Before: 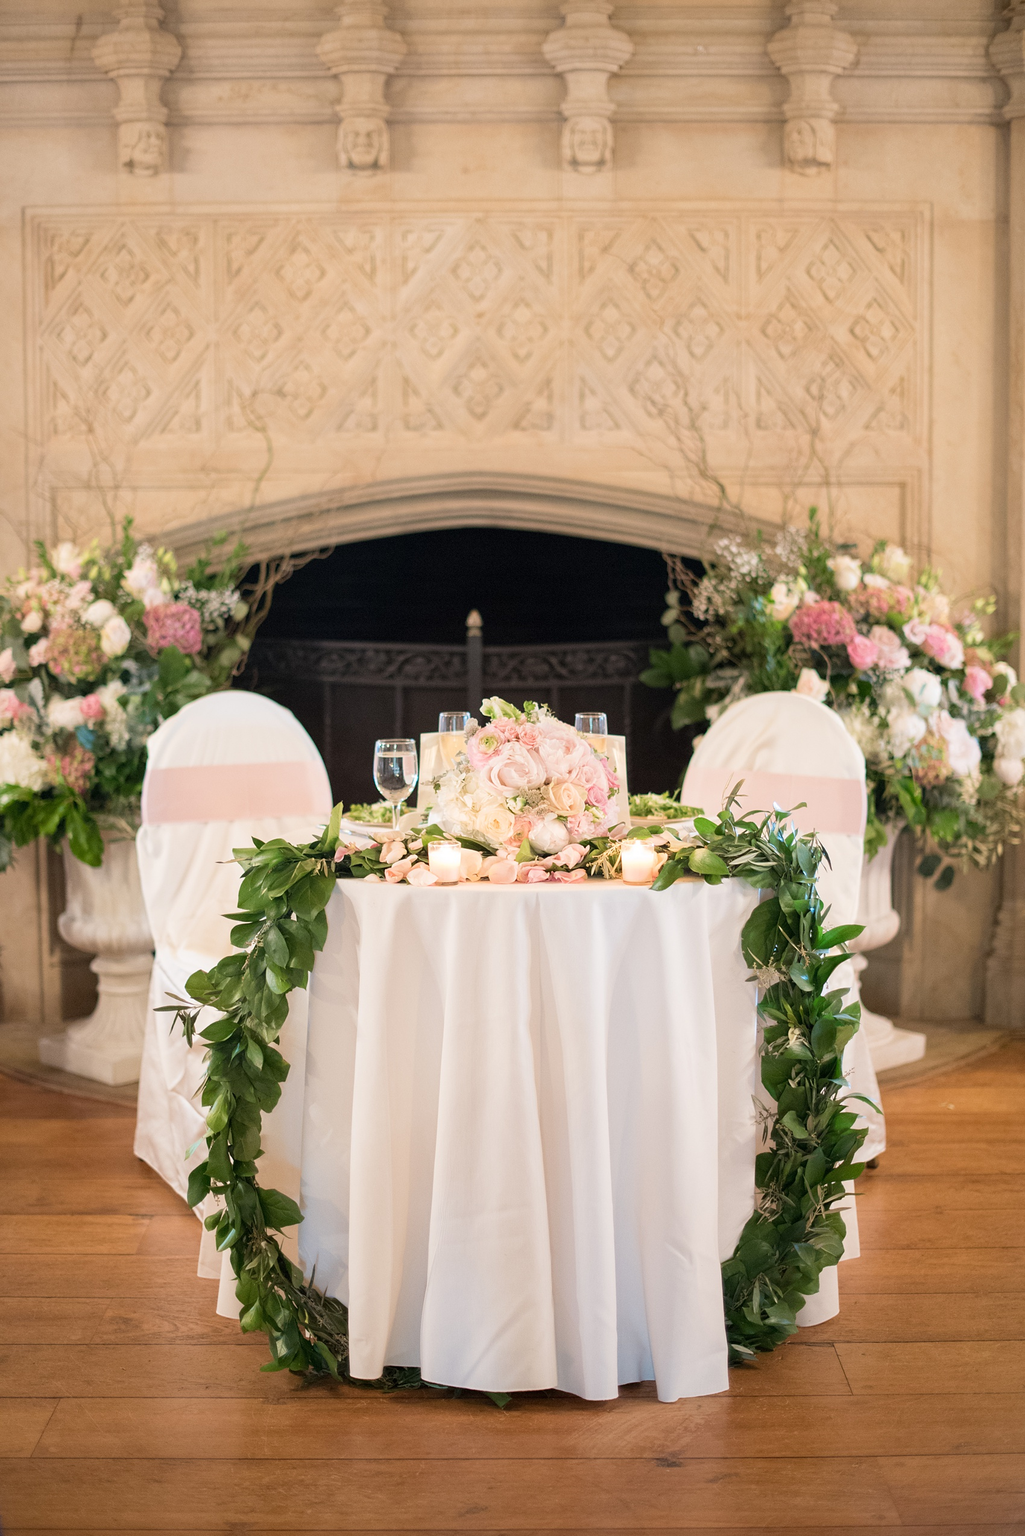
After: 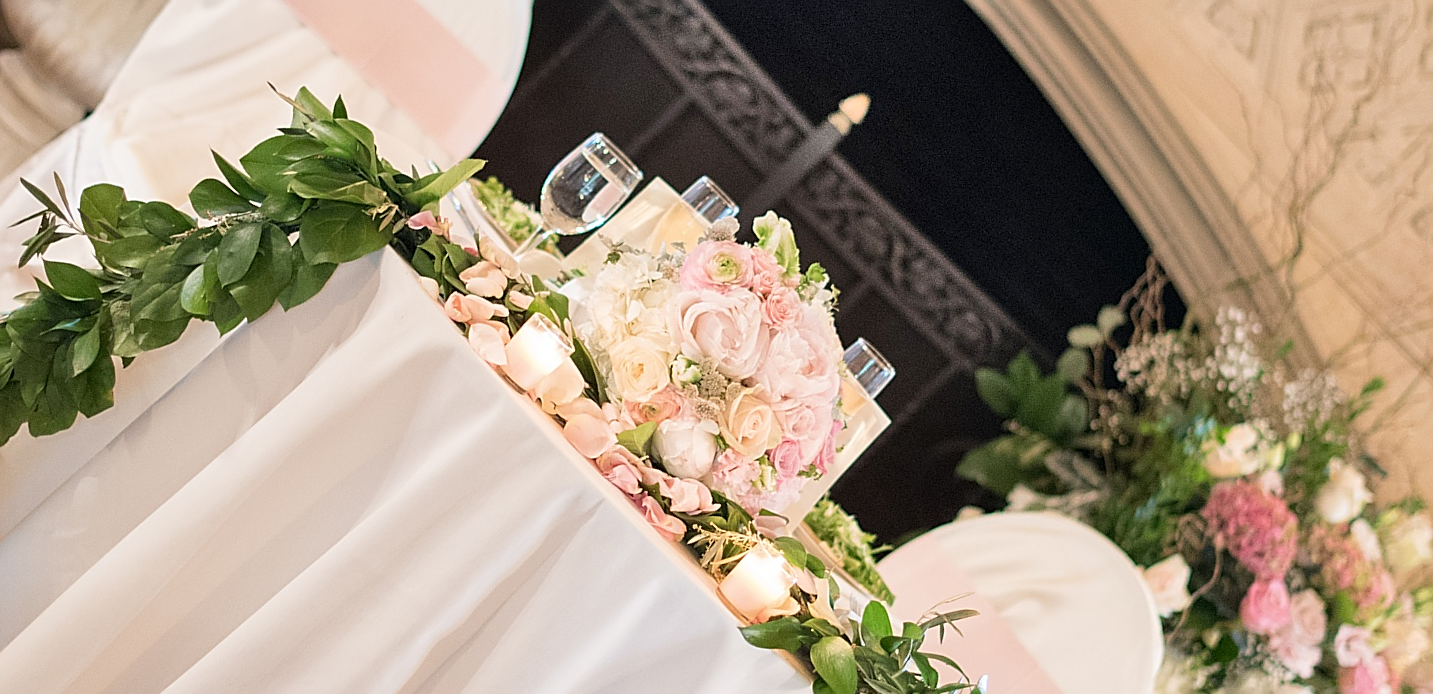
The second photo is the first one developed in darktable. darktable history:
shadows and highlights: shadows 74.72, highlights -25.67, soften with gaussian
sharpen: on, module defaults
crop and rotate: angle -45.71°, top 16.324%, right 0.819%, bottom 11.735%
